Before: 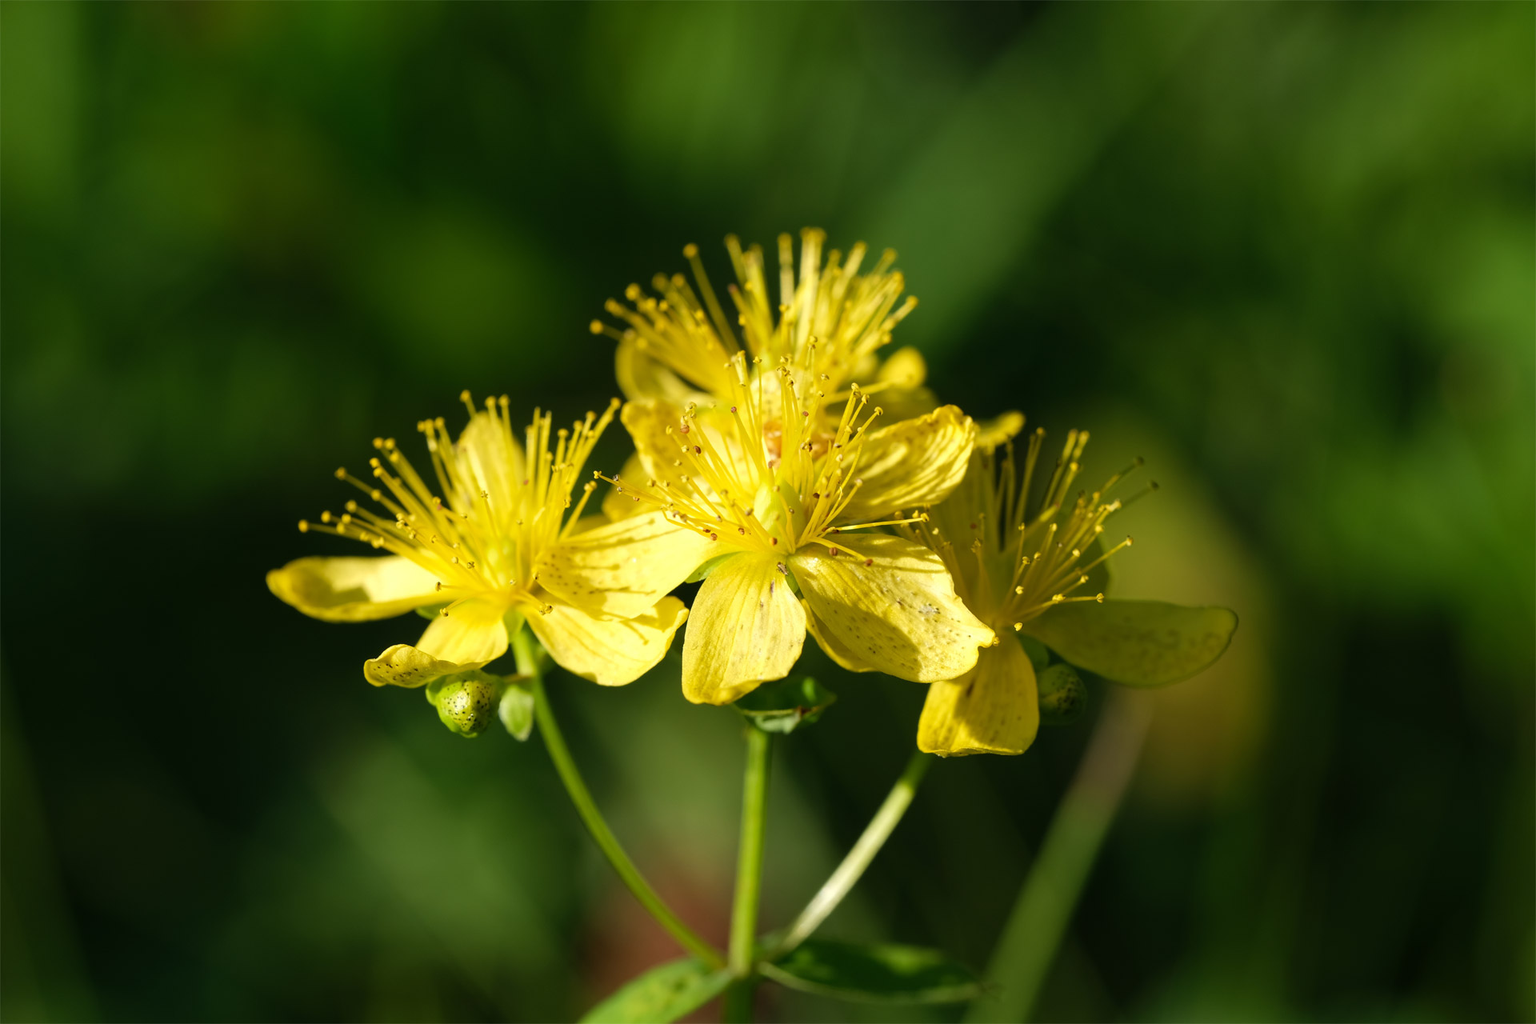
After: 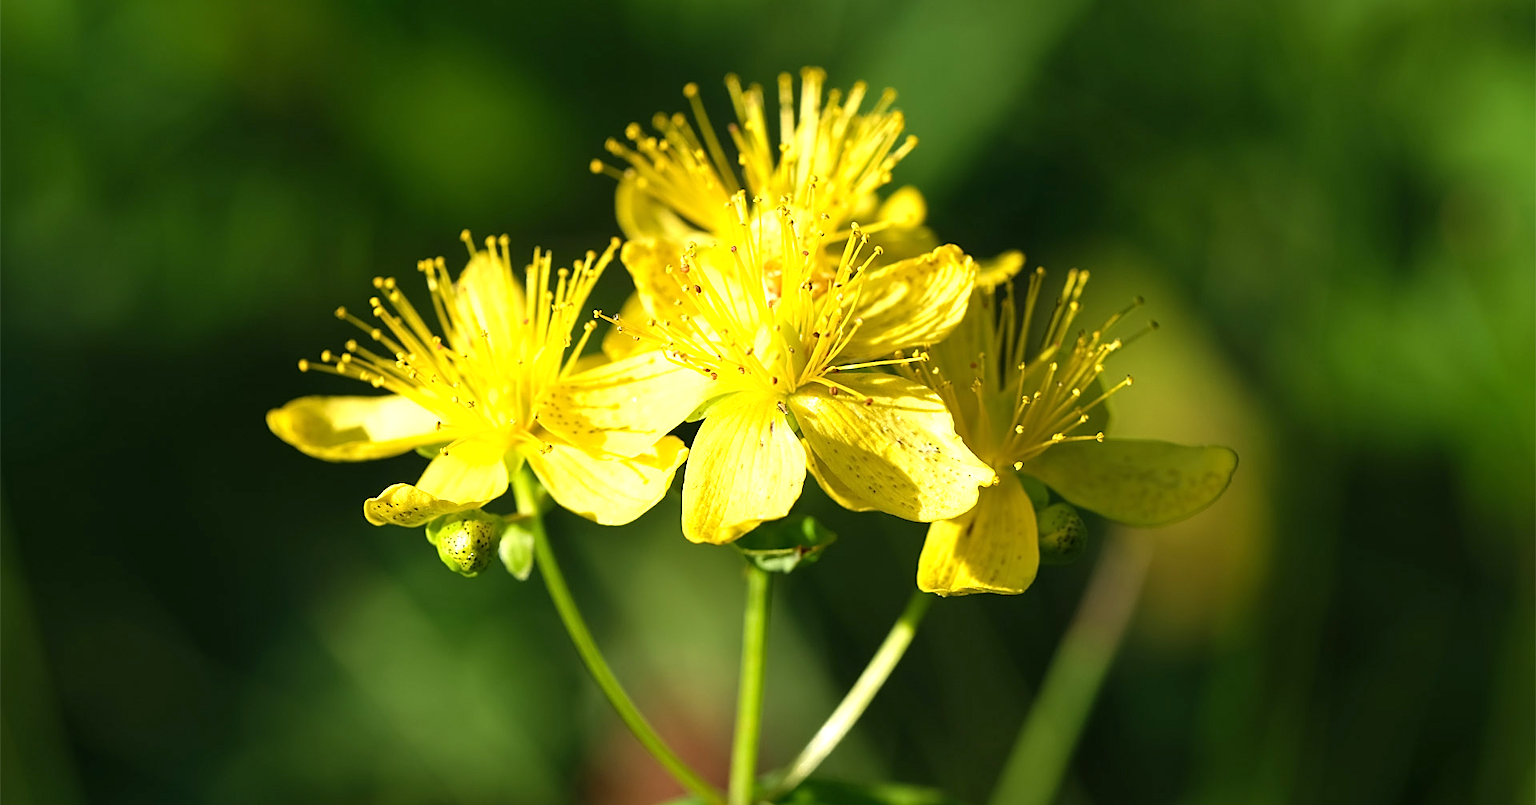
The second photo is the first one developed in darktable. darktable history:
crop and rotate: top 15.774%, bottom 5.506%
rotate and perspective: automatic cropping original format, crop left 0, crop top 0
sharpen: on, module defaults
exposure: exposure 0.669 EV, compensate highlight preservation false
